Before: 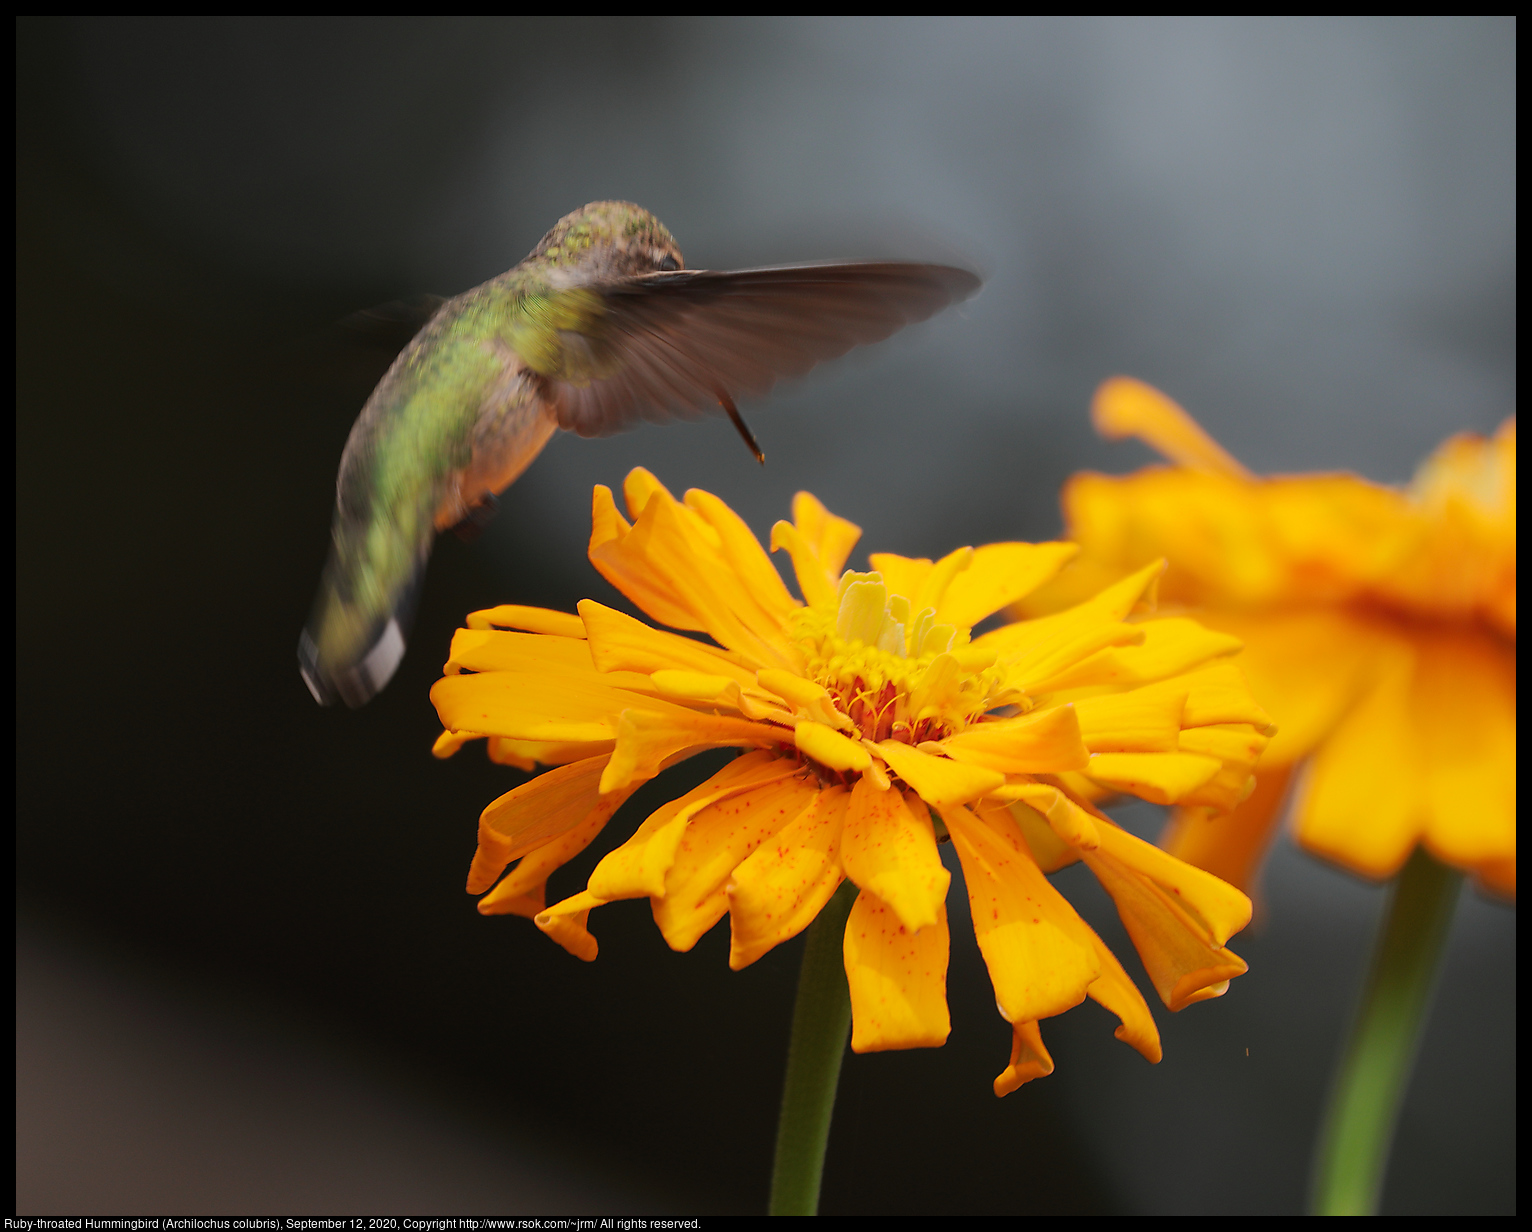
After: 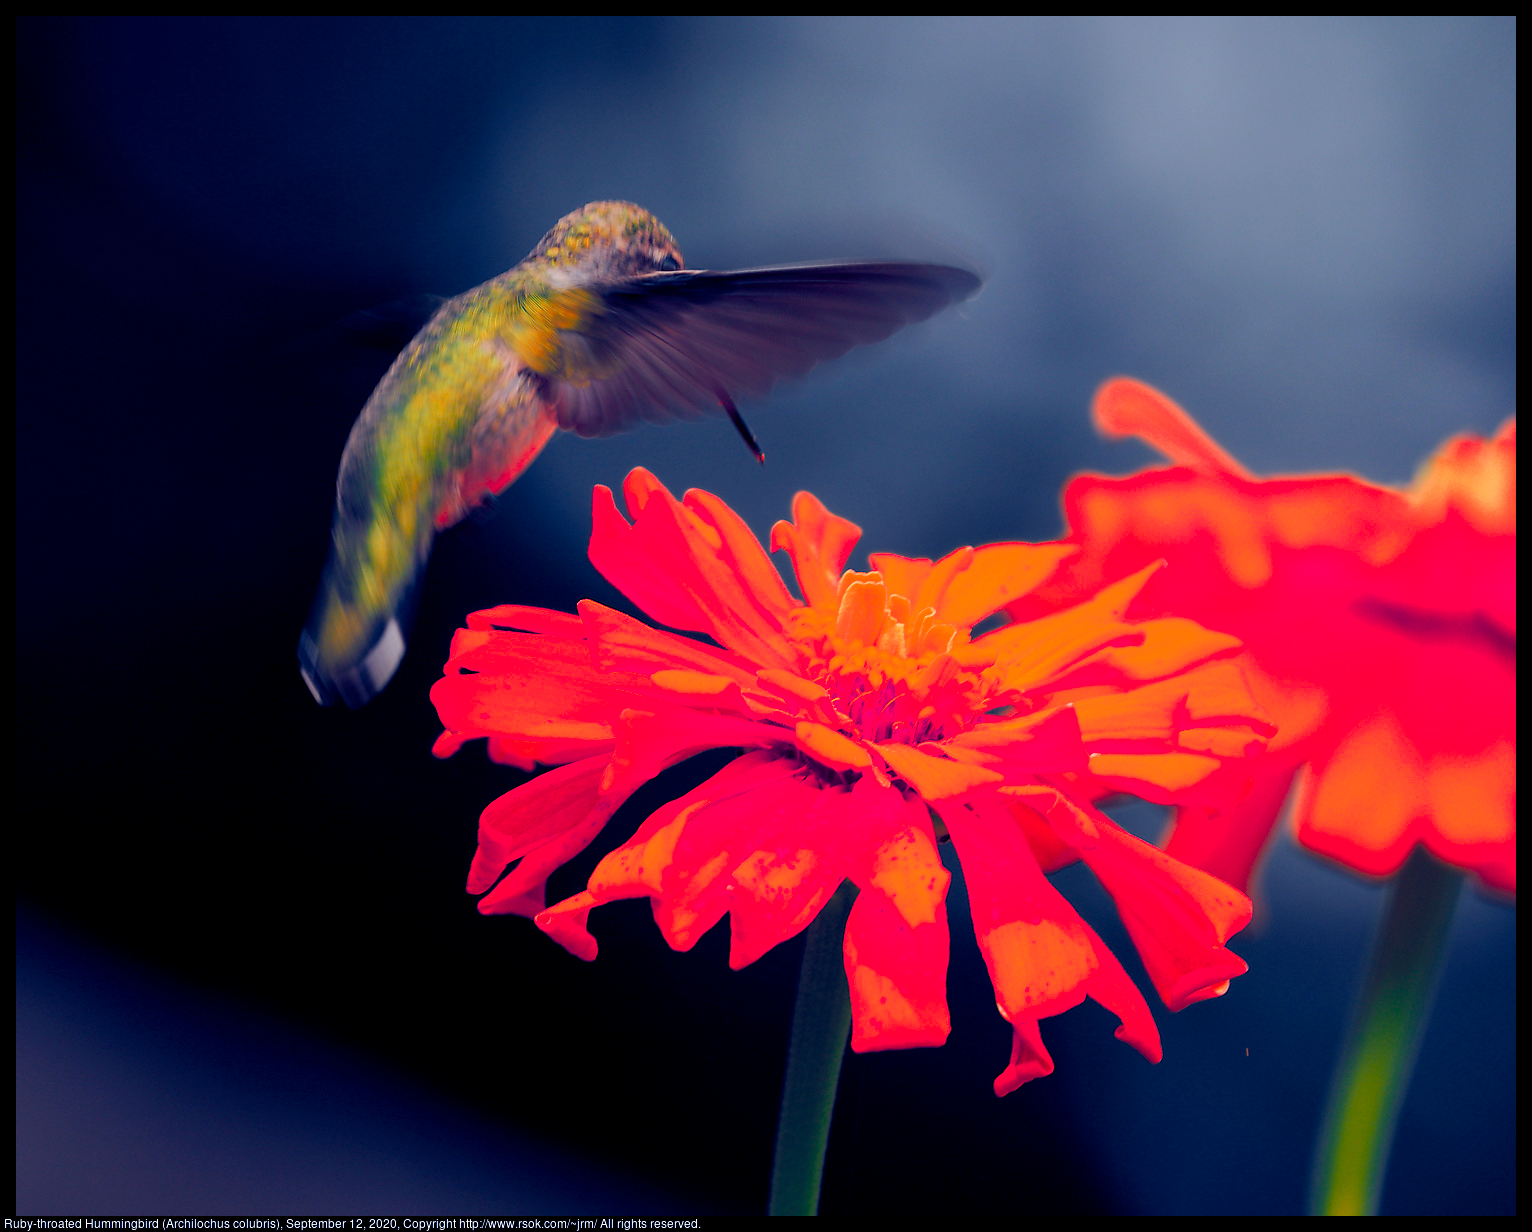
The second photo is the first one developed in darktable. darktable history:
color zones: curves: ch1 [(0.24, 0.634) (0.75, 0.5)]; ch2 [(0.253, 0.437) (0.745, 0.491)], mix 102.12%
color balance rgb: shadows lift › luminance -41.13%, shadows lift › chroma 14.13%, shadows lift › hue 260°, power › luminance -3.76%, power › chroma 0.56%, power › hue 40.37°, highlights gain › luminance 16.81%, highlights gain › chroma 2.94%, highlights gain › hue 260°, global offset › luminance -0.29%, global offset › chroma 0.31%, global offset › hue 260°, perceptual saturation grading › global saturation 20%, perceptual saturation grading › highlights -13.92%, perceptual saturation grading › shadows 50%
